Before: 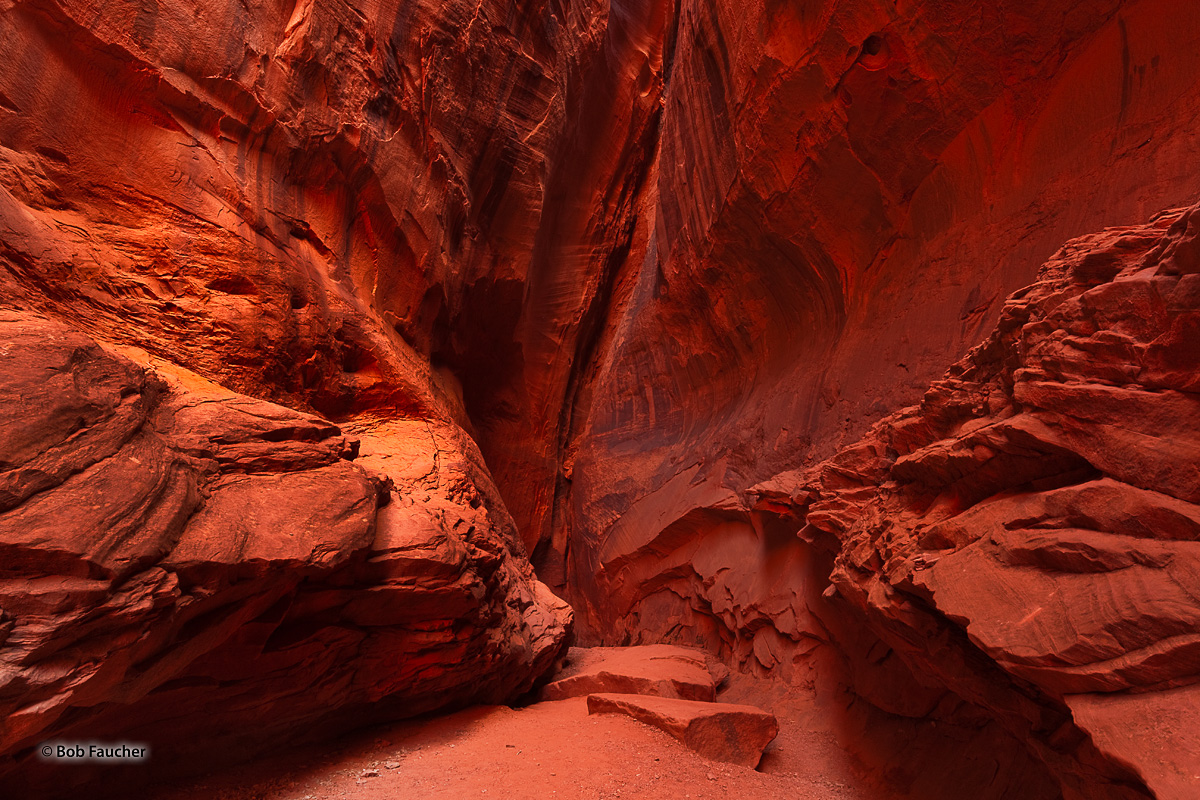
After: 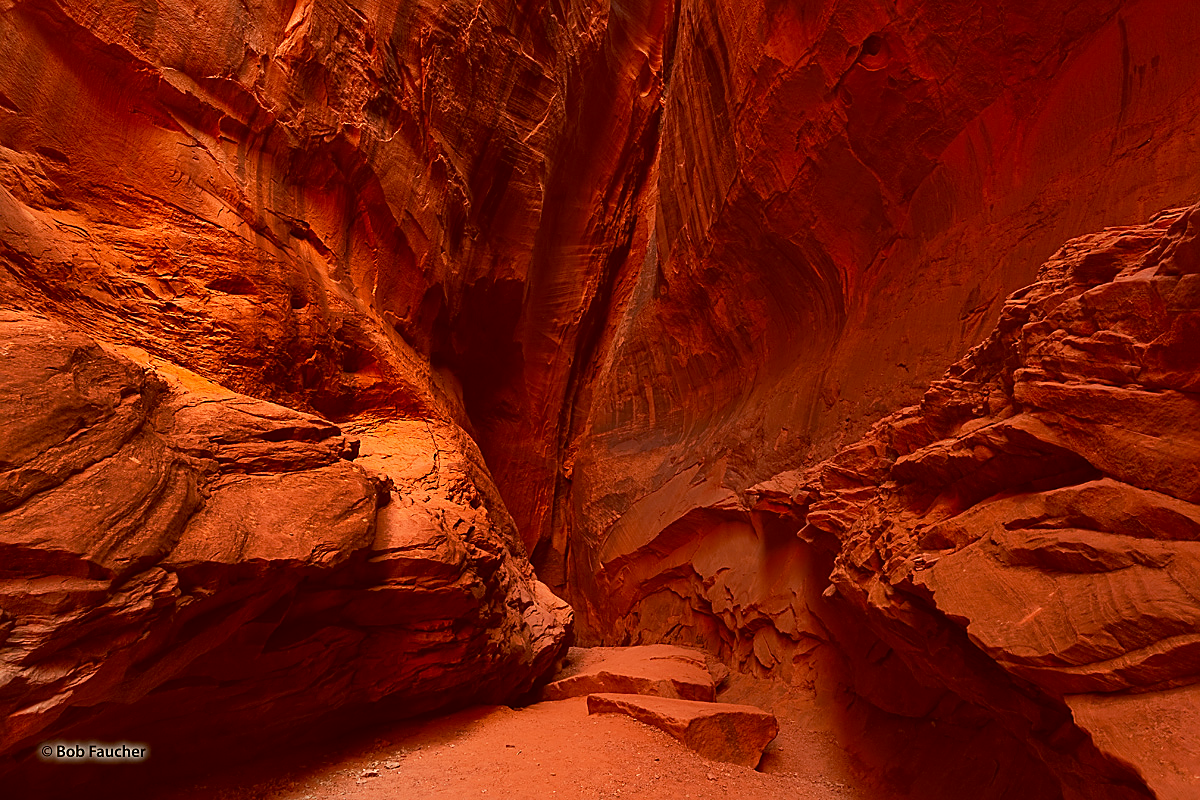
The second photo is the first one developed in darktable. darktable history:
sharpen: on, module defaults
color balance: lift [1.001, 1.007, 1, 0.993], gamma [1.023, 1.026, 1.01, 0.974], gain [0.964, 1.059, 1.073, 0.927]
